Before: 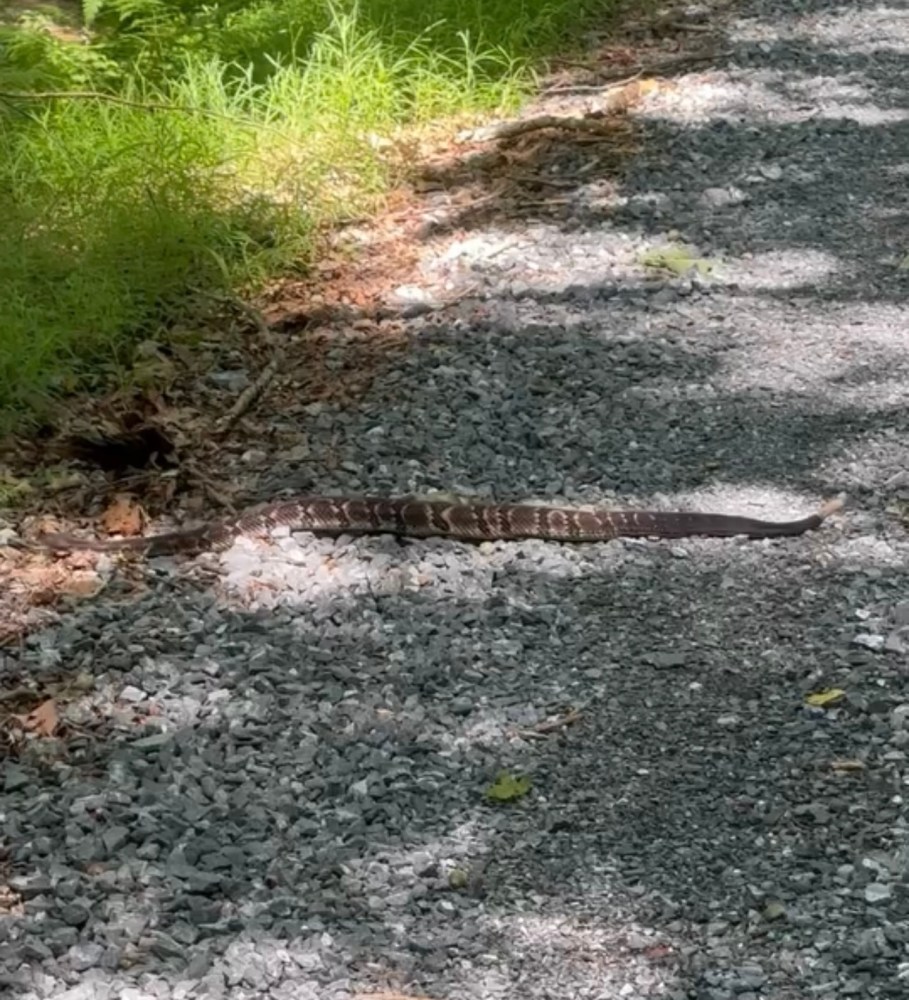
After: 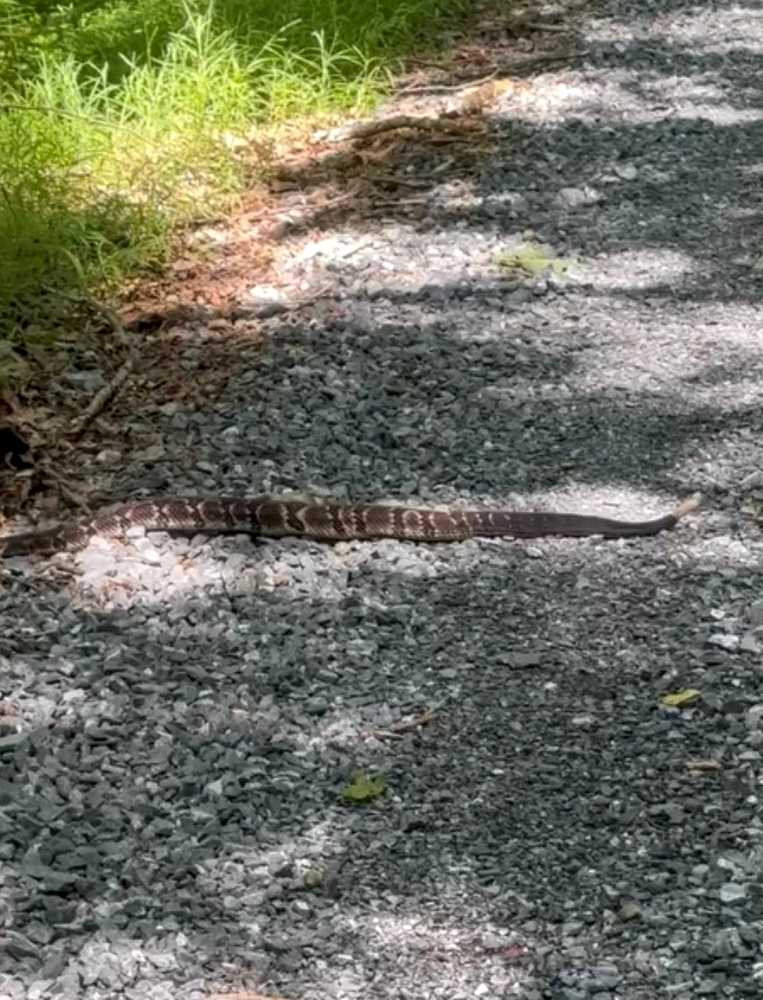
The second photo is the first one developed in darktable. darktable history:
local contrast: on, module defaults
crop: left 16.018%
